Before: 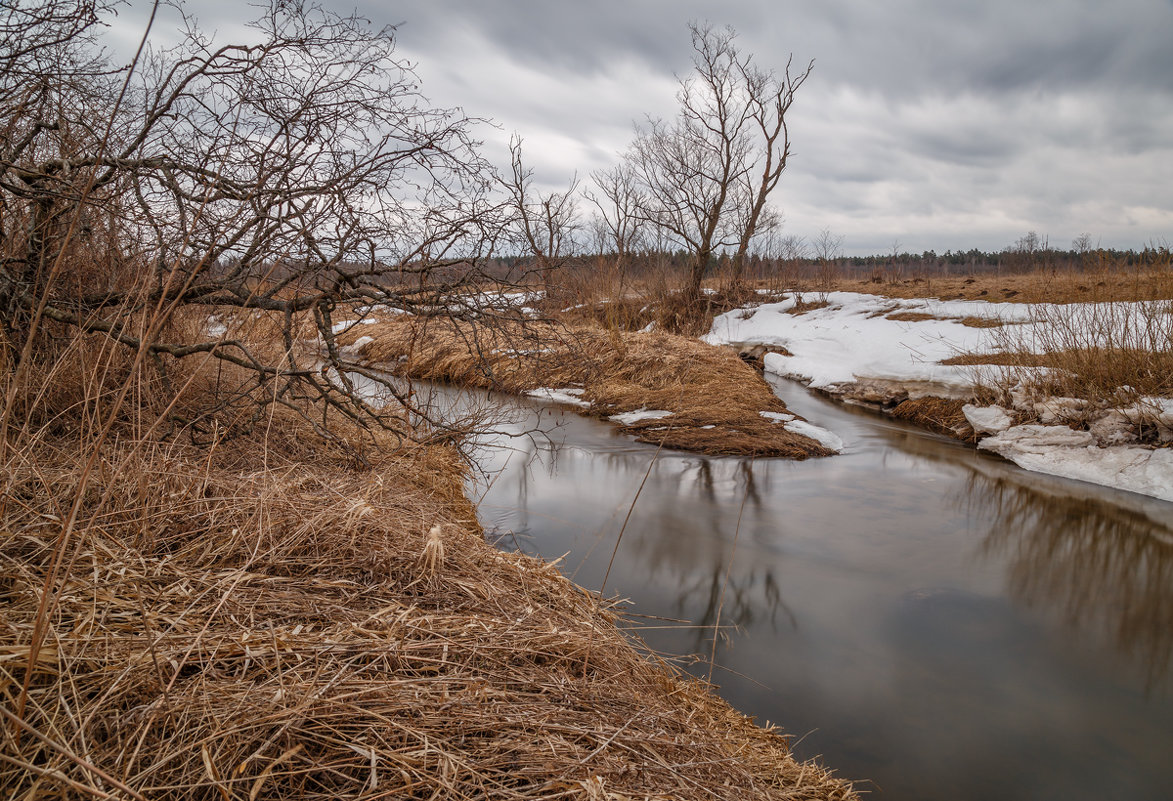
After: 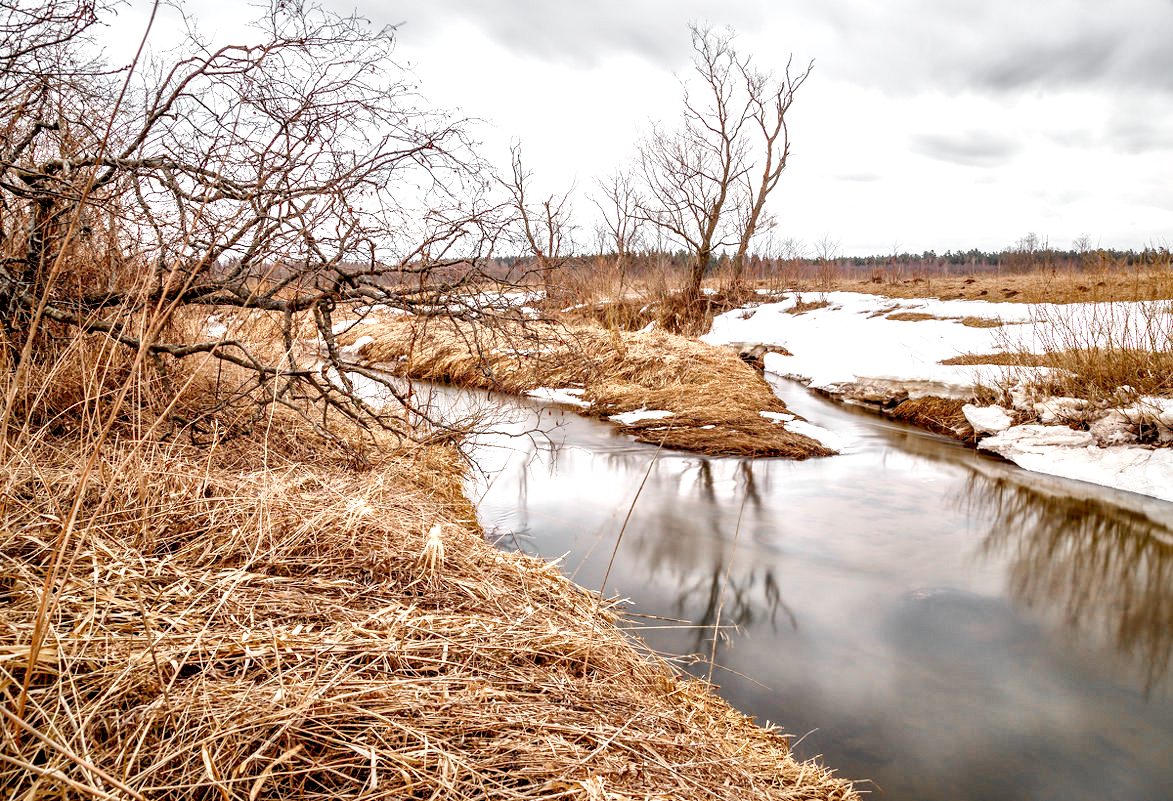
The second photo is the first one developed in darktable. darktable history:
local contrast: mode bilateral grid, contrast 20, coarseness 50, detail 171%, midtone range 0.2
exposure: black level correction 0.01, exposure 1 EV, compensate highlight preservation false
base curve: curves: ch0 [(0, 0) (0.204, 0.334) (0.55, 0.733) (1, 1)], preserve colors none
color zones: curves: ch1 [(0, 0.638) (0.193, 0.442) (0.286, 0.15) (0.429, 0.14) (0.571, 0.142) (0.714, 0.154) (0.857, 0.175) (1, 0.638)]
